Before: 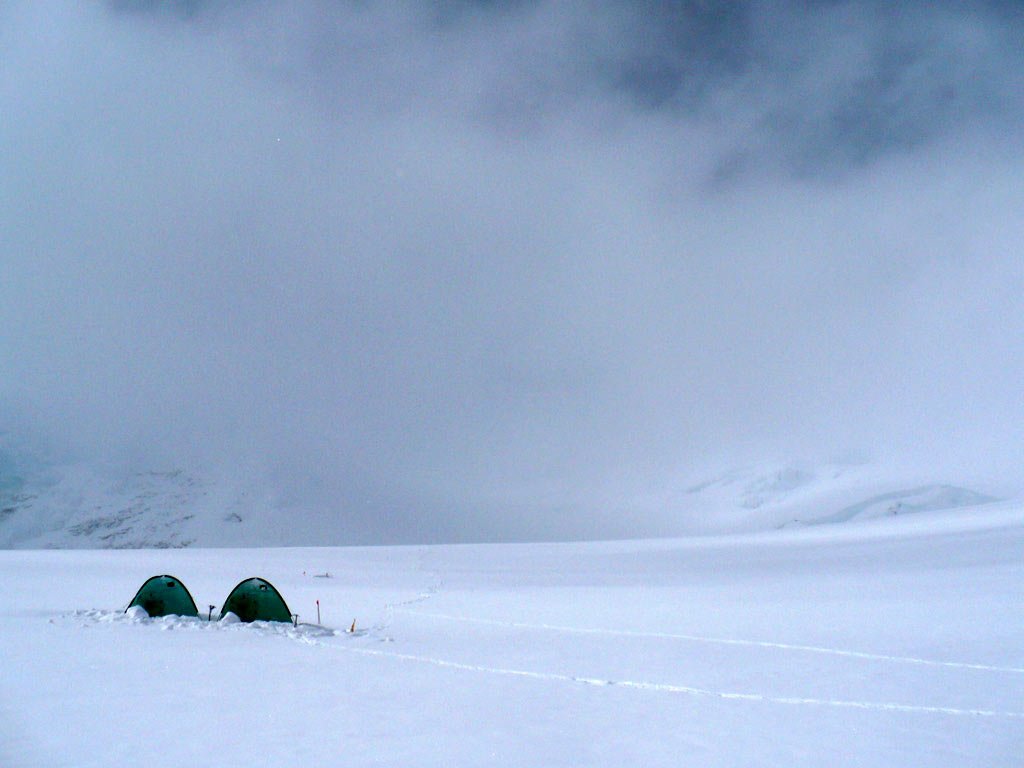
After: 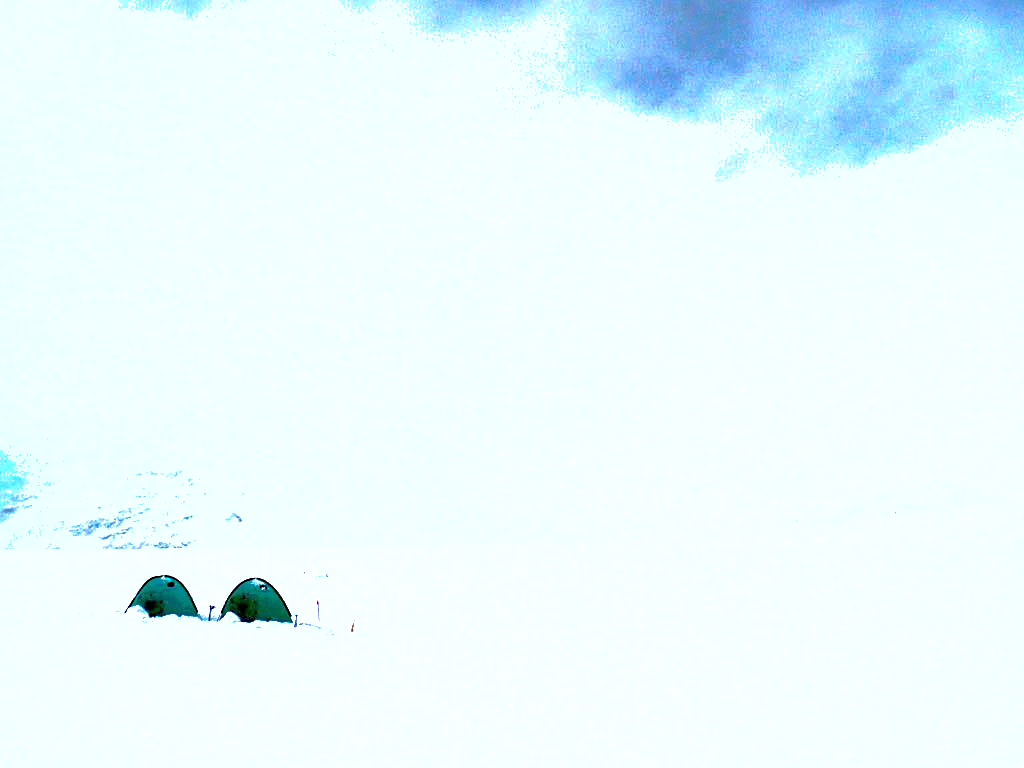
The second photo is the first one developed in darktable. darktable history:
tone equalizer: luminance estimator HSV value / RGB max
shadows and highlights: on, module defaults
exposure: black level correction 0.002, exposure 1.993 EV, compensate exposure bias true, compensate highlight preservation false
sharpen: amount 0.491
